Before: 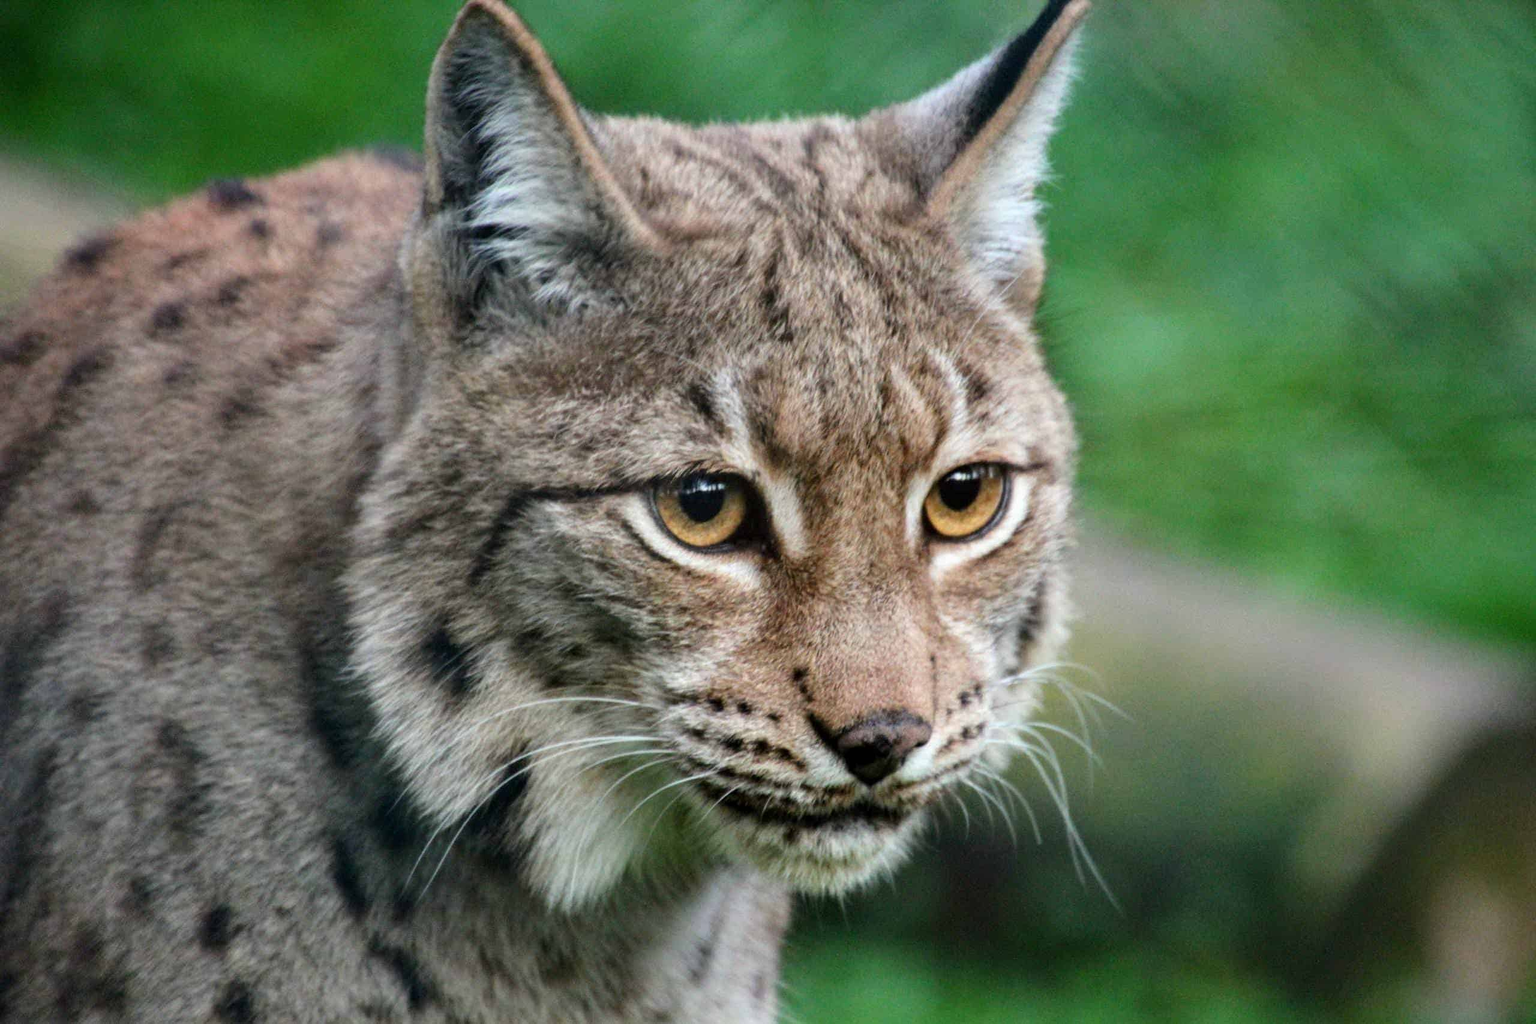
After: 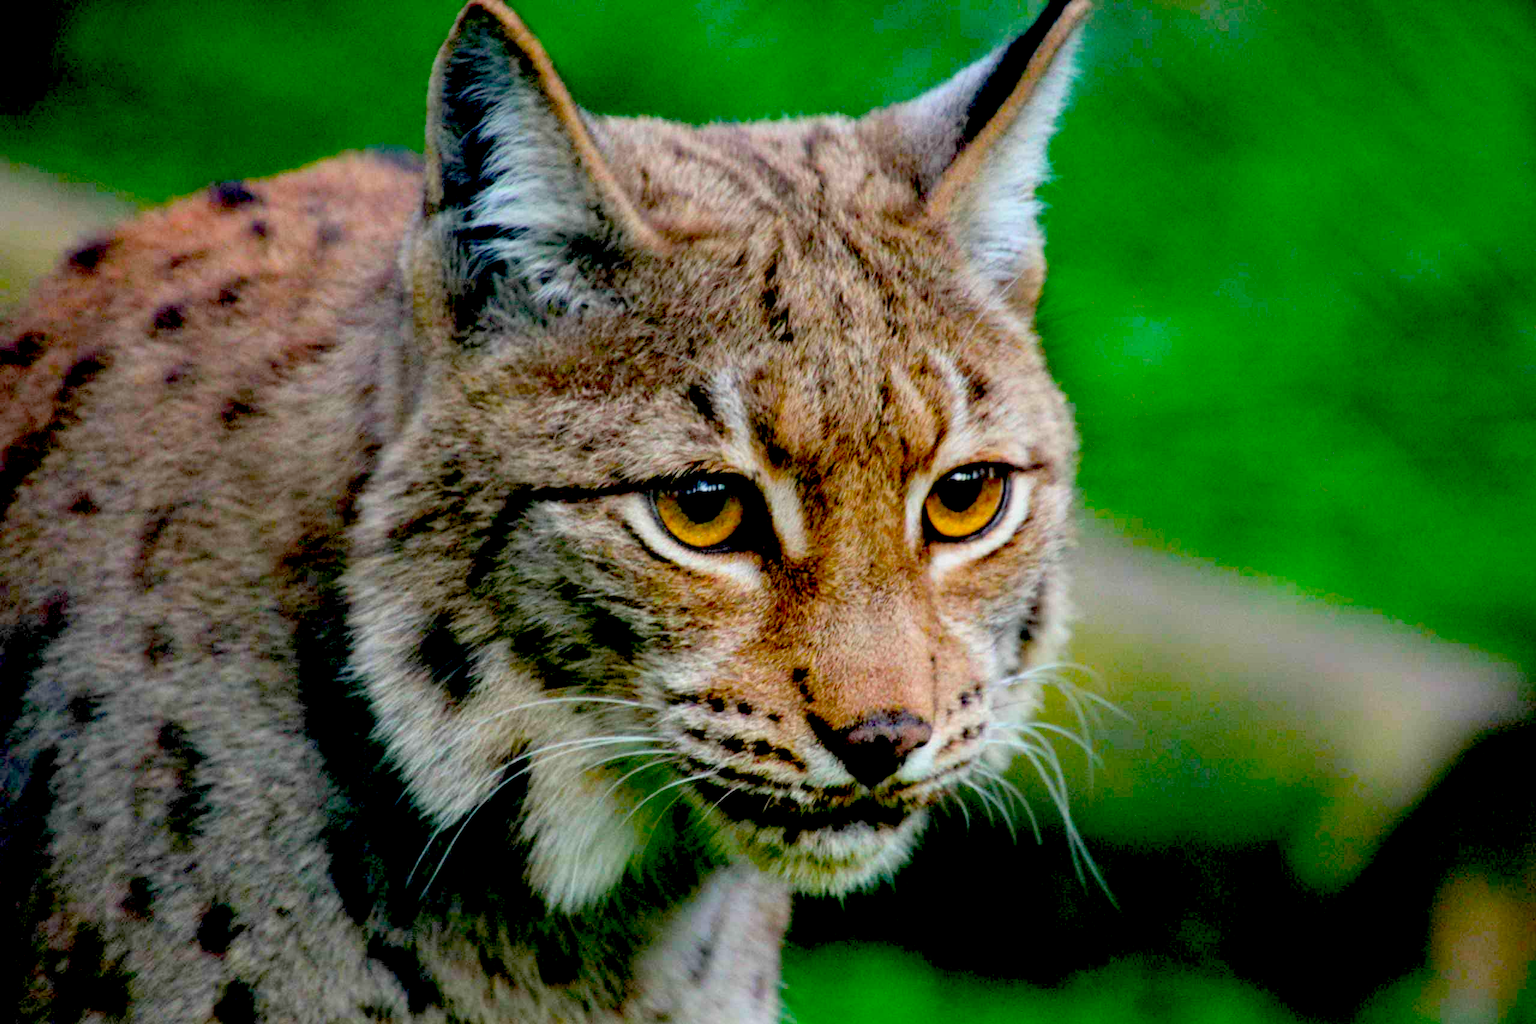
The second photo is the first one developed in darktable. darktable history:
exposure: black level correction 0.047, exposure 0.013 EV, compensate highlight preservation false
color balance: input saturation 134.34%, contrast -10.04%, contrast fulcrum 19.67%, output saturation 133.51%
